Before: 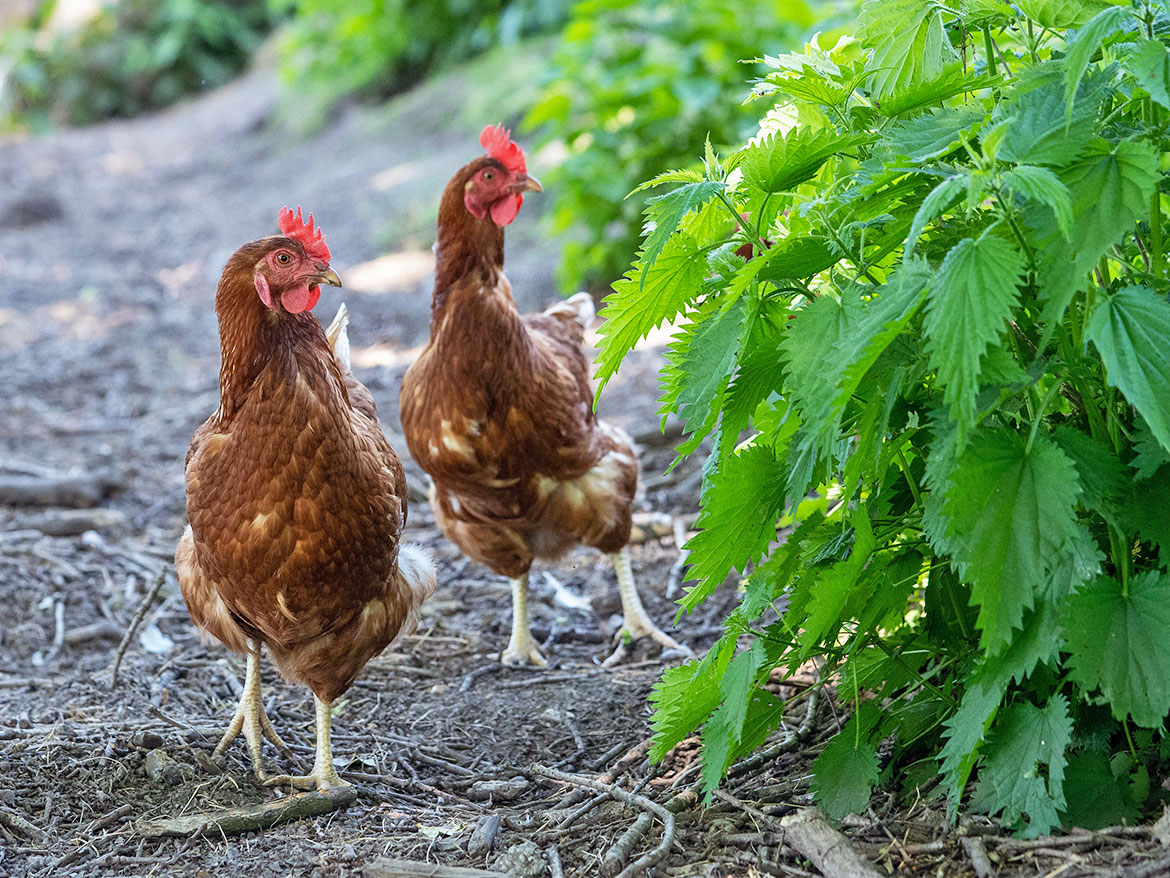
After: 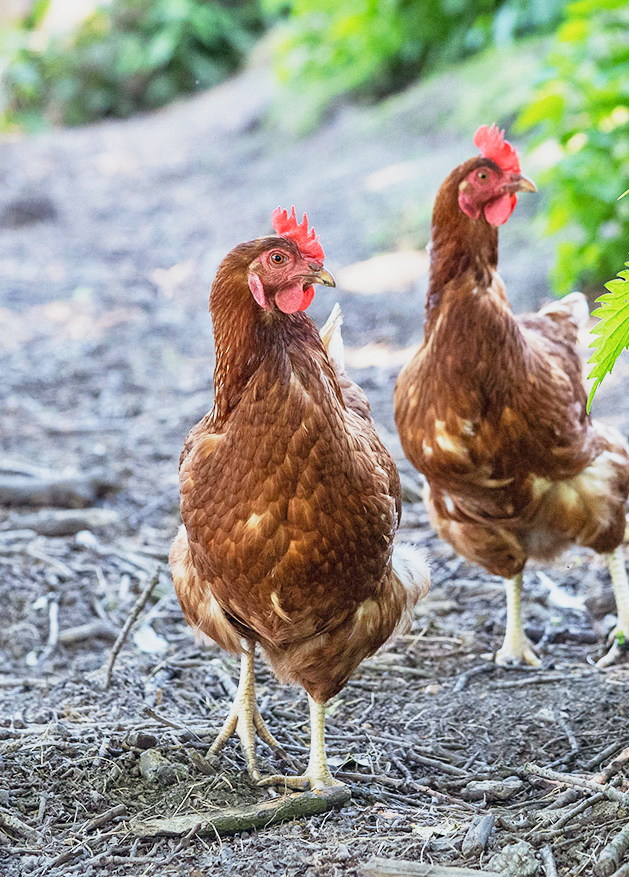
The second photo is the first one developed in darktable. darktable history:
base curve: curves: ch0 [(0, 0) (0.088, 0.125) (0.176, 0.251) (0.354, 0.501) (0.613, 0.749) (1, 0.877)], preserve colors none
crop: left 0.587%, right 45.588%, bottom 0.086%
